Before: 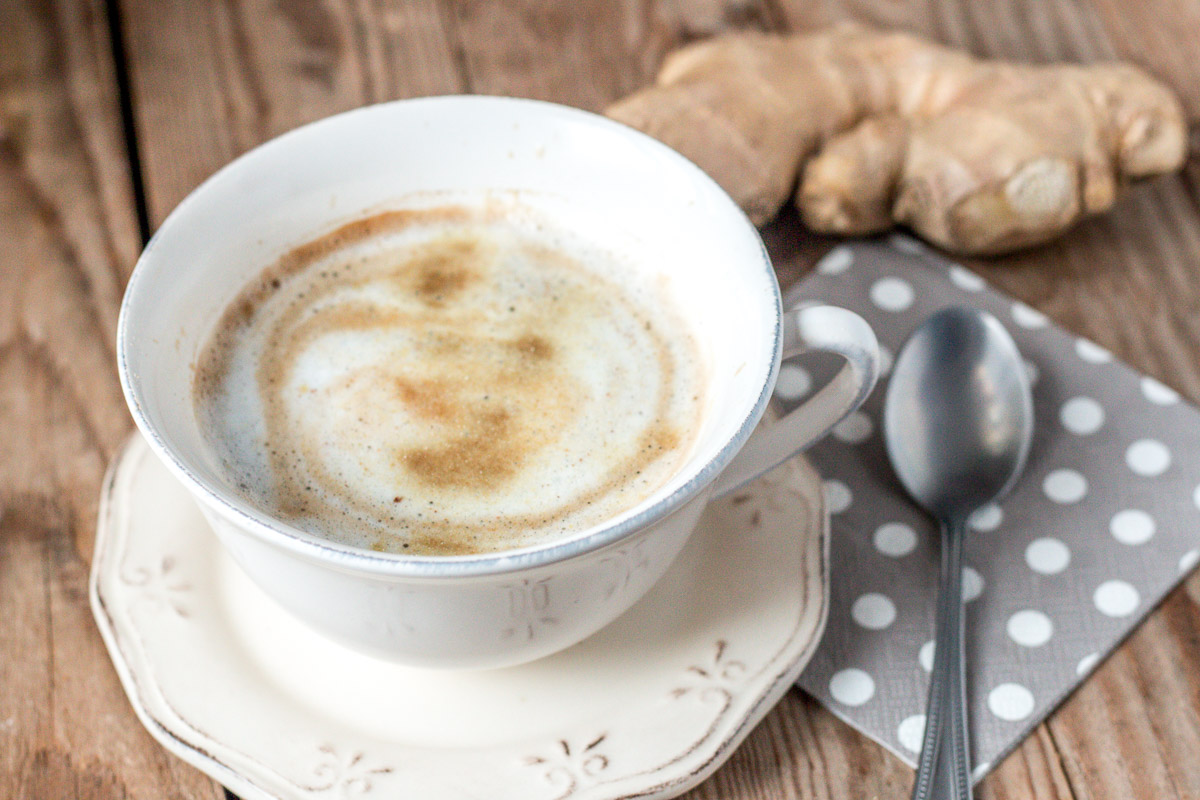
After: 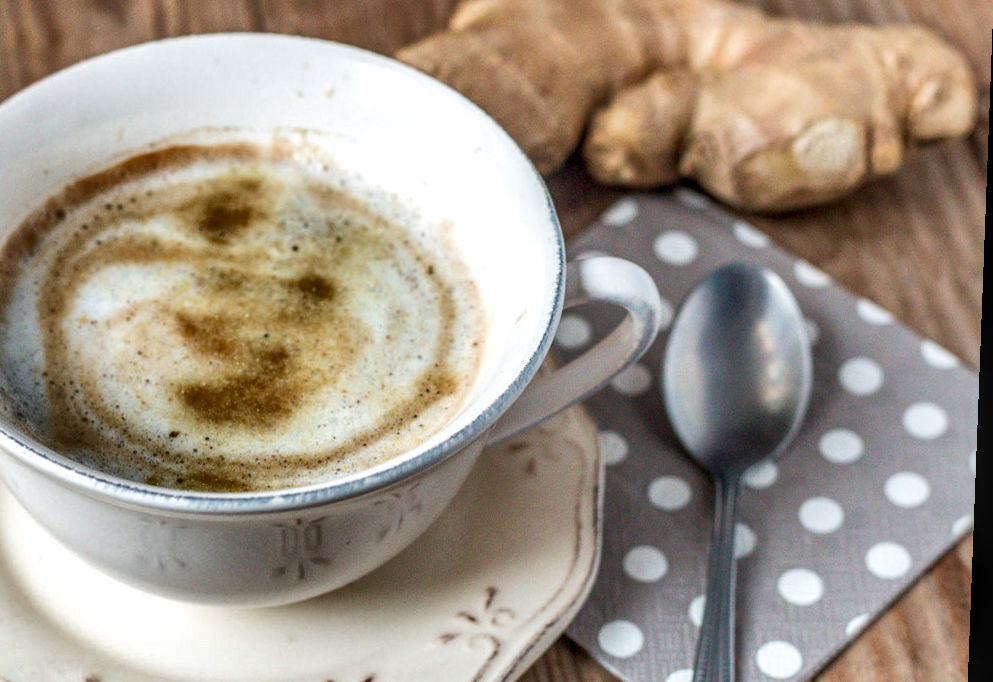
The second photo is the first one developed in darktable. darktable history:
crop: left 19.159%, top 9.58%, bottom 9.58%
shadows and highlights: radius 108.52, shadows 40.68, highlights -72.88, low approximation 0.01, soften with gaussian
velvia: on, module defaults
rotate and perspective: rotation 2.17°, automatic cropping off
local contrast: on, module defaults
